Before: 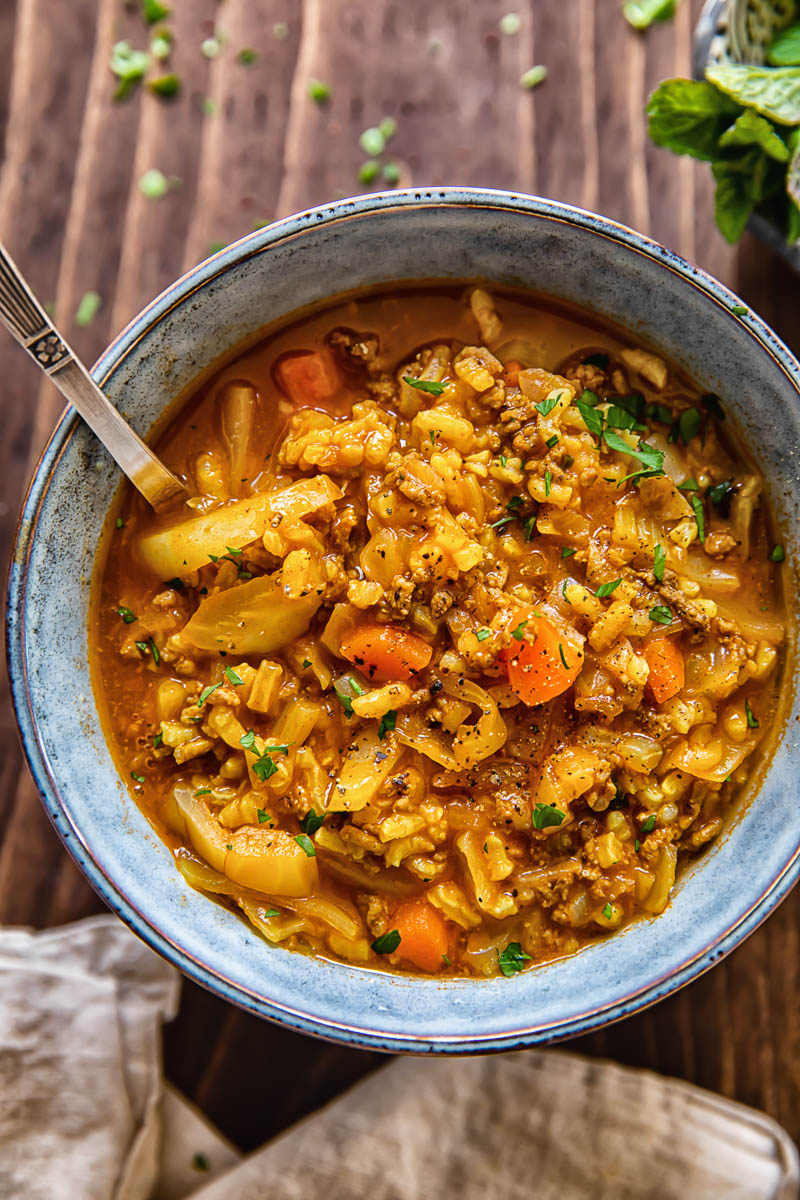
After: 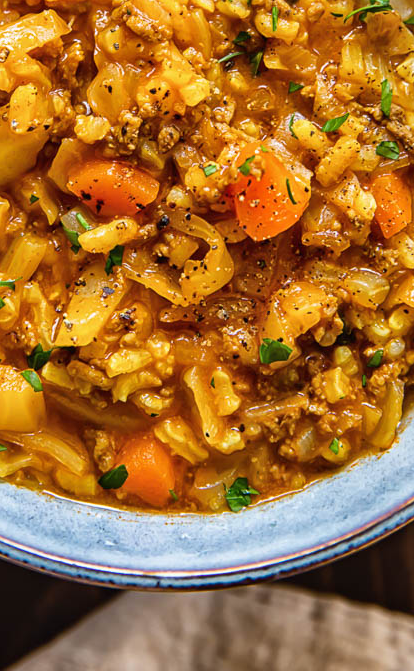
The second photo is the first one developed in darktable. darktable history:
crop: left 34.232%, top 38.81%, right 13.906%, bottom 5.245%
